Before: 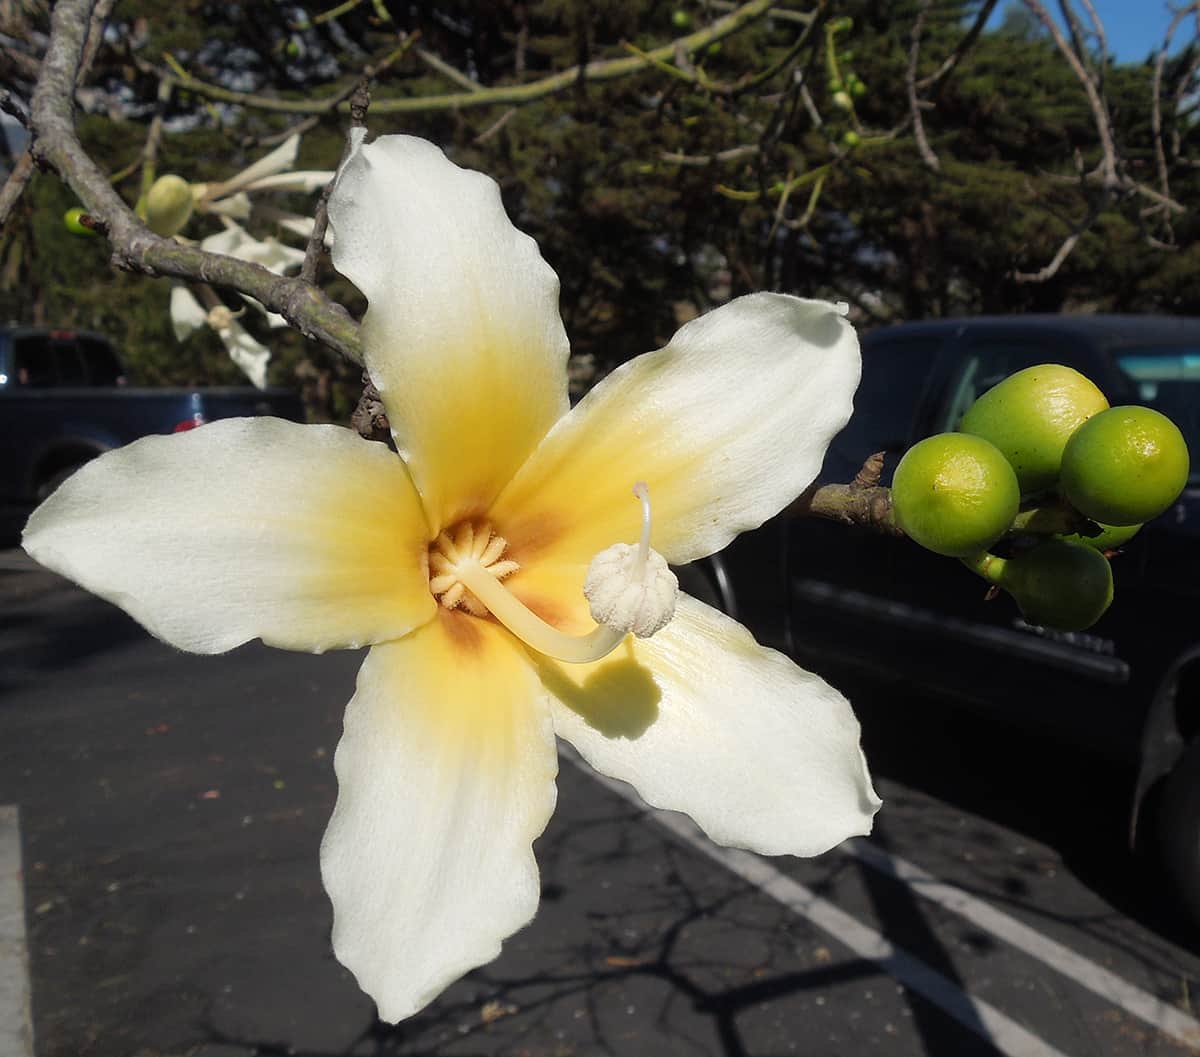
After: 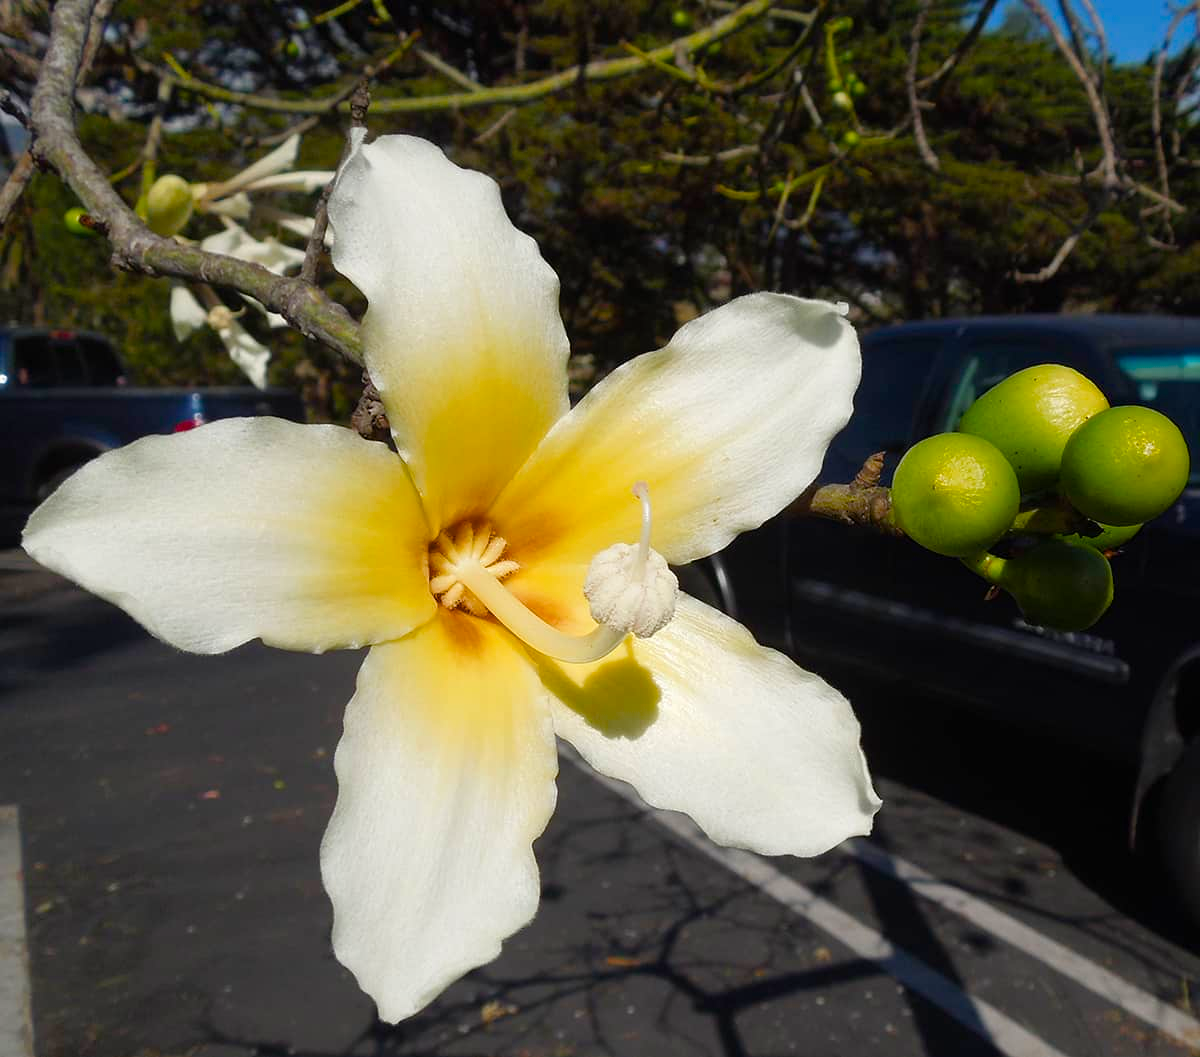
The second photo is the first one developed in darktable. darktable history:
tone equalizer: on, module defaults
color balance rgb: perceptual saturation grading › global saturation 35%, perceptual saturation grading › highlights -25%, perceptual saturation grading › shadows 50%
